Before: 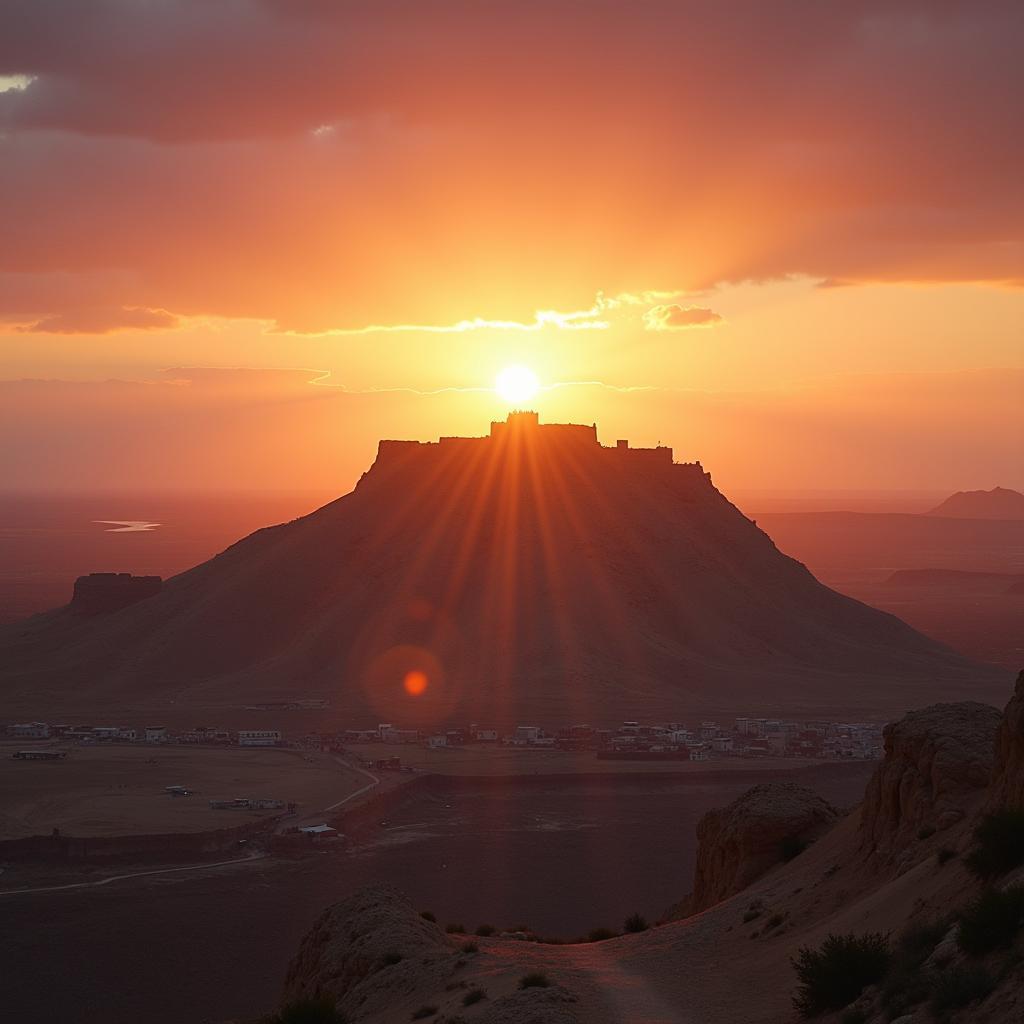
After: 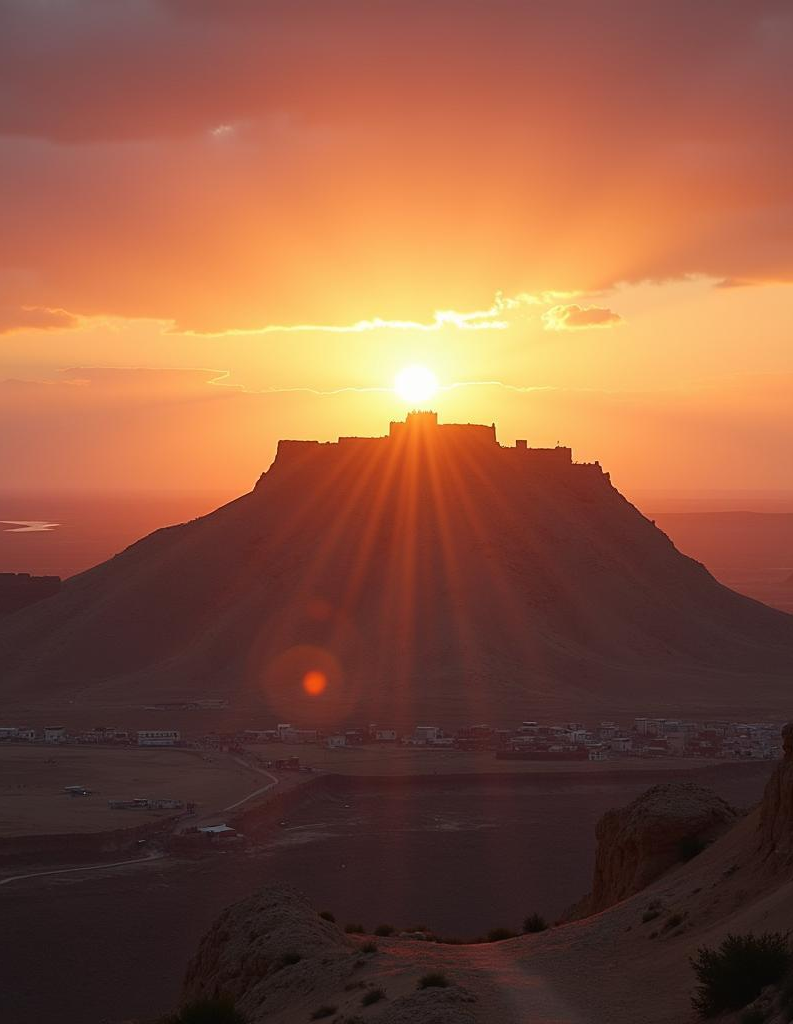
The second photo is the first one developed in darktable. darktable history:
crop: left 9.881%, right 12.675%
